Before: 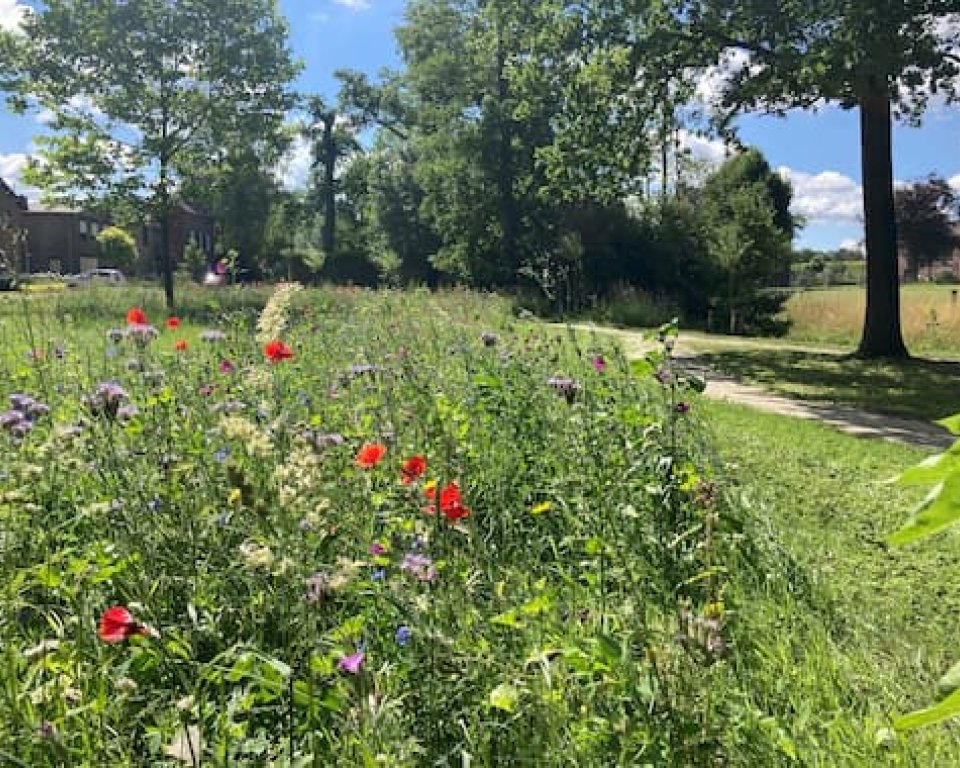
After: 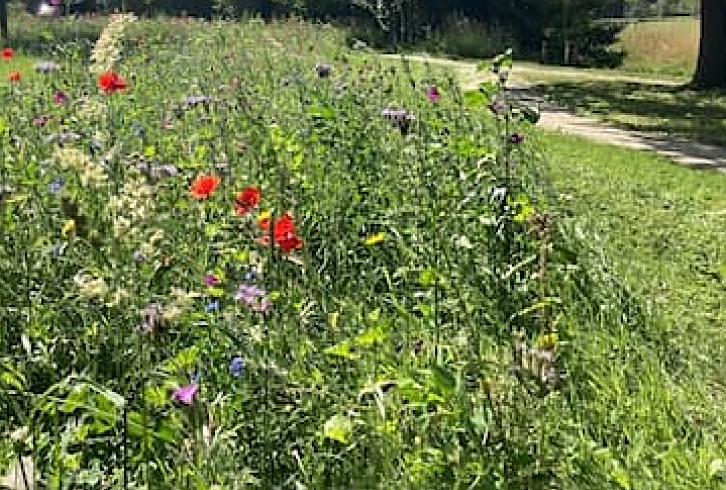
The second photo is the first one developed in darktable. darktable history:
crop and rotate: left 17.299%, top 35.115%, right 7.015%, bottom 1.024%
sharpen: on, module defaults
